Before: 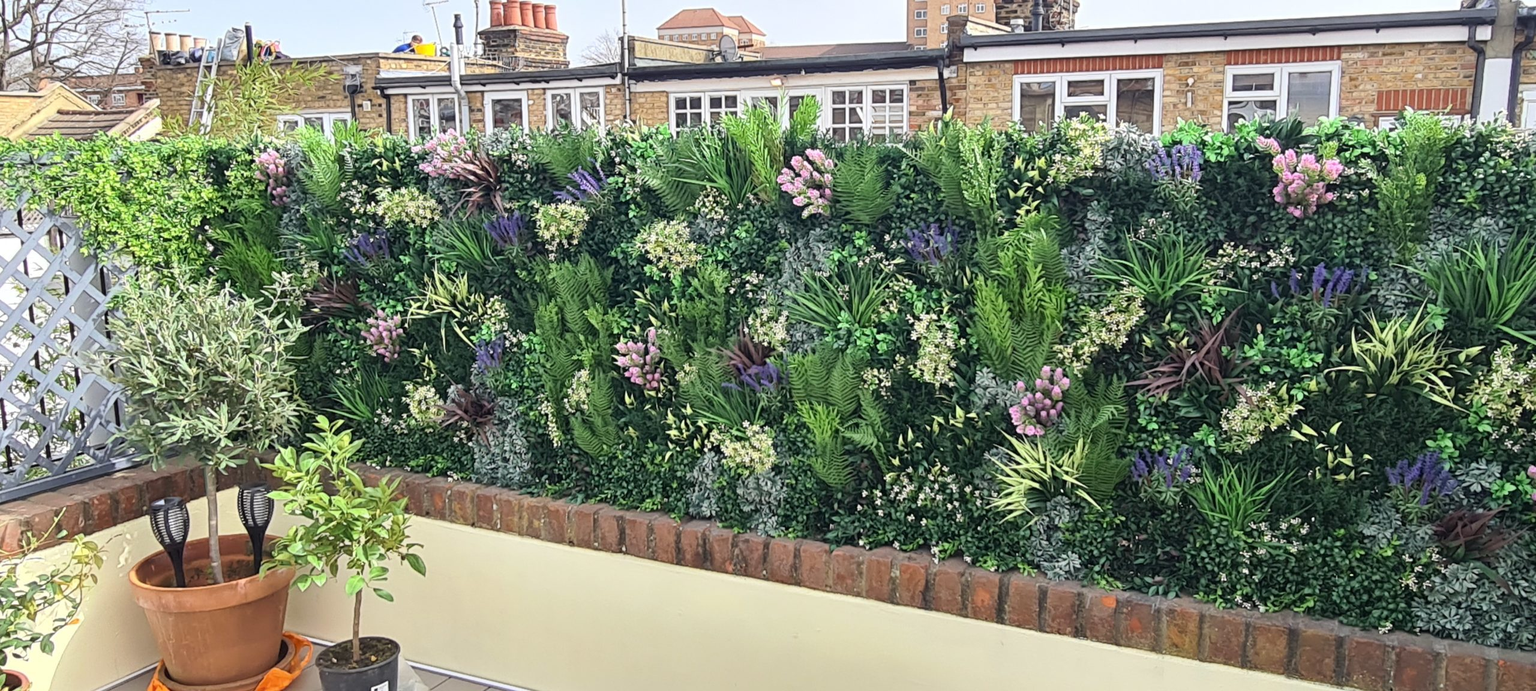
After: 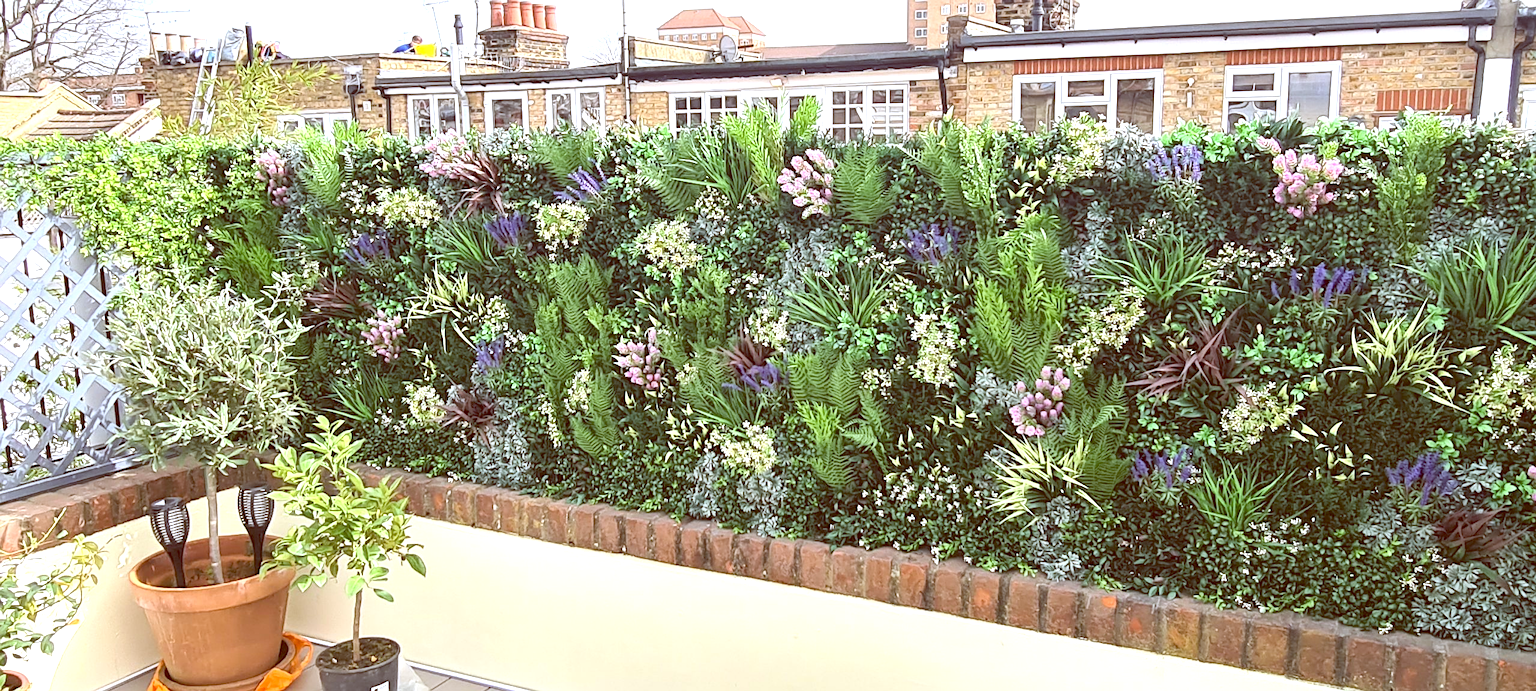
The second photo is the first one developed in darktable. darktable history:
exposure: black level correction 0, exposure 0.7 EV, compensate highlight preservation false
color balance: lift [1, 1.011, 0.999, 0.989], gamma [1.109, 1.045, 1.039, 0.955], gain [0.917, 0.936, 0.952, 1.064], contrast 2.32%, contrast fulcrum 19%, output saturation 101%
sharpen: radius 1
